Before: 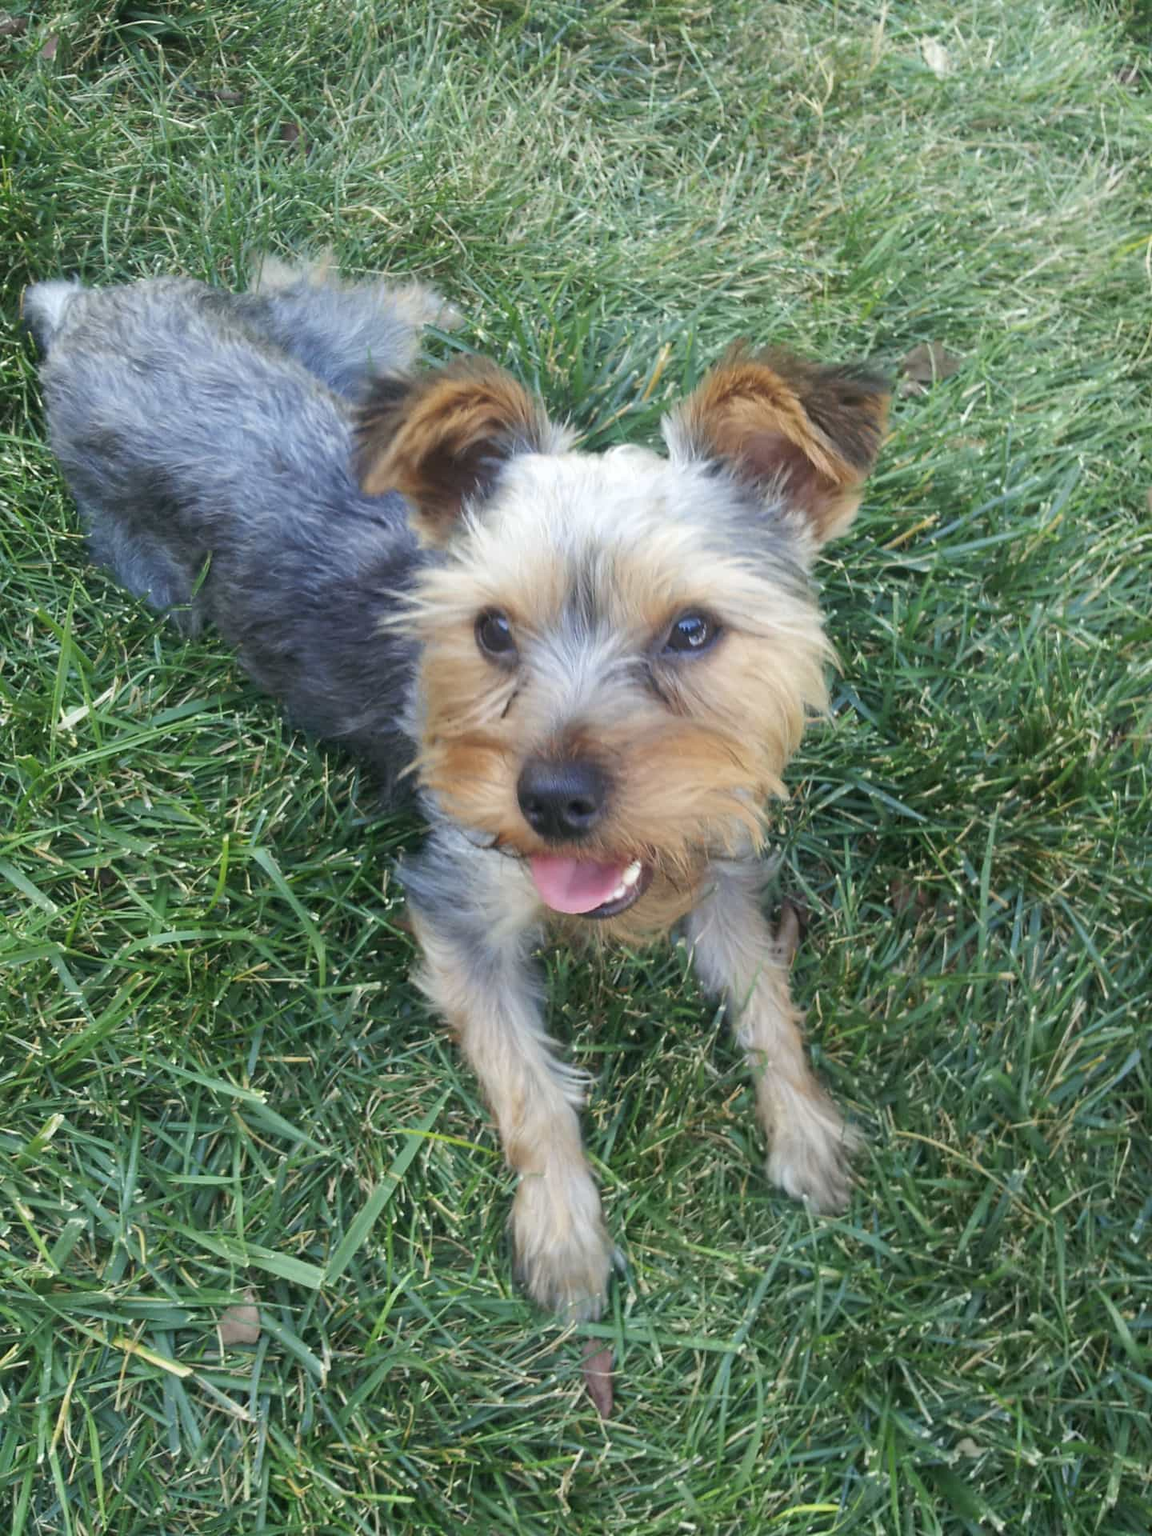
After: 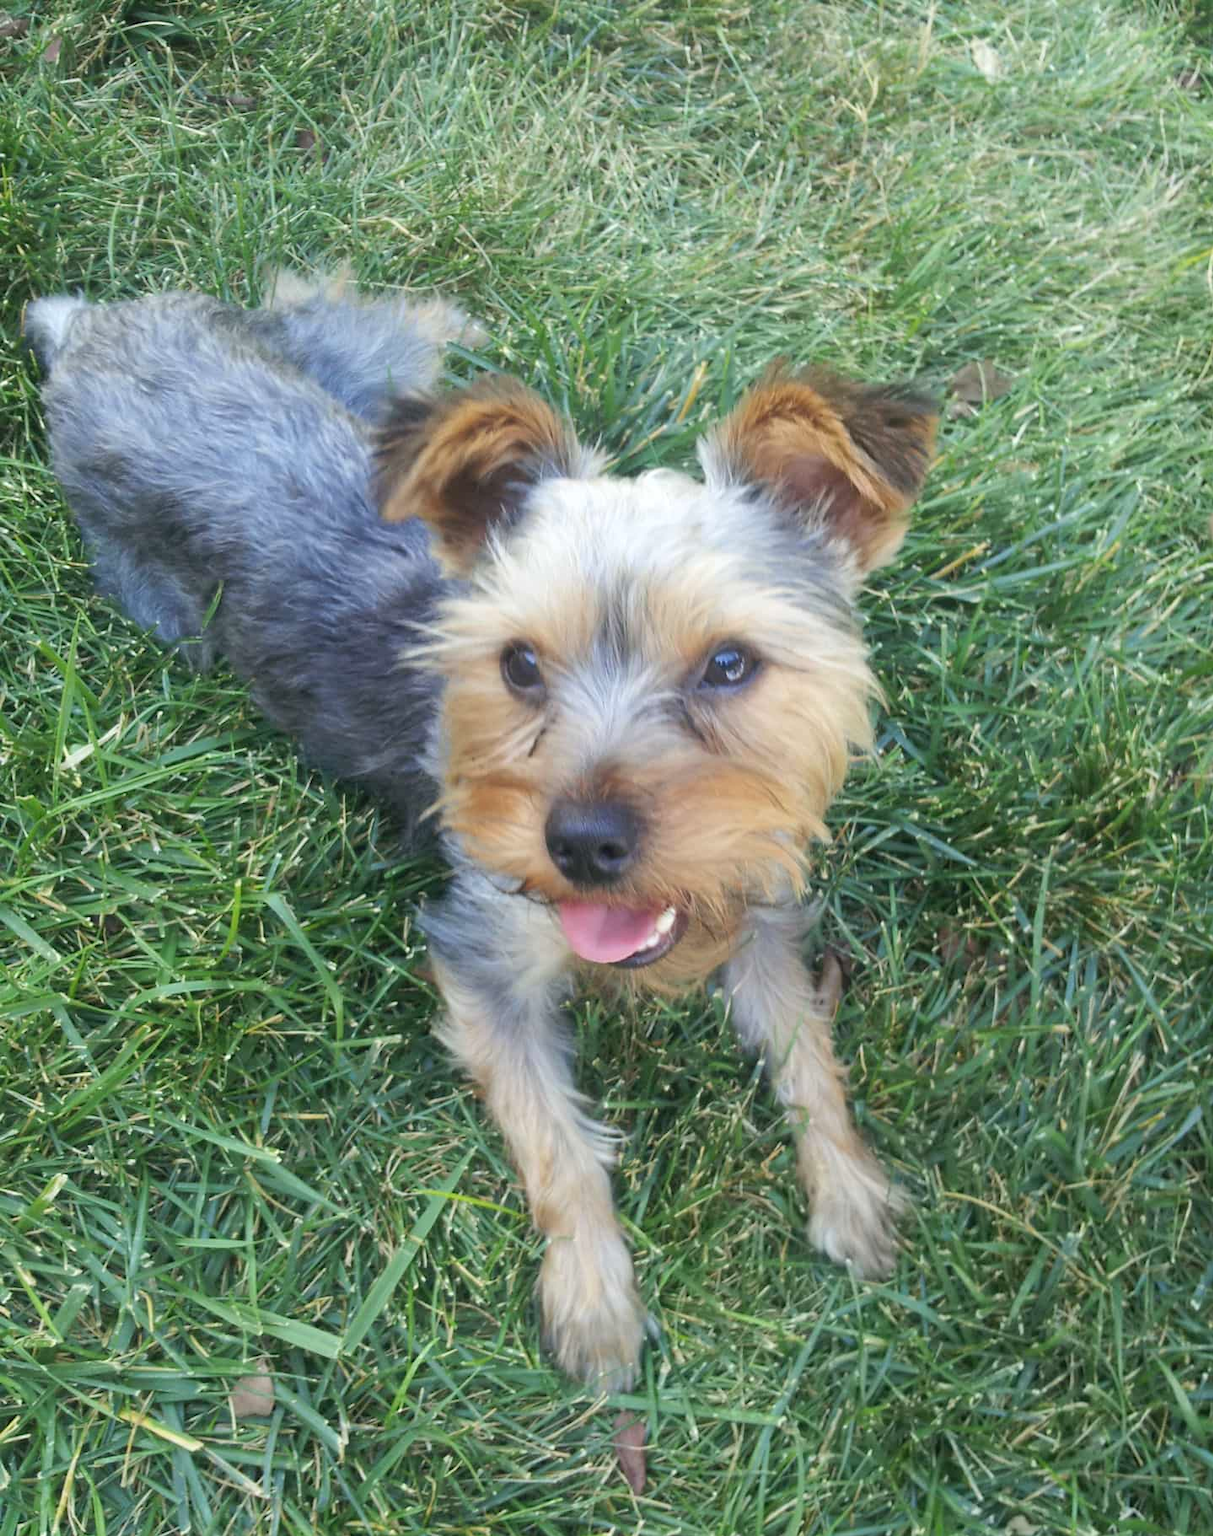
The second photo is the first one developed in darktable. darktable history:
crop and rotate: top 0%, bottom 5.097%
contrast brightness saturation: contrast 0.03, brightness 0.06, saturation 0.13
